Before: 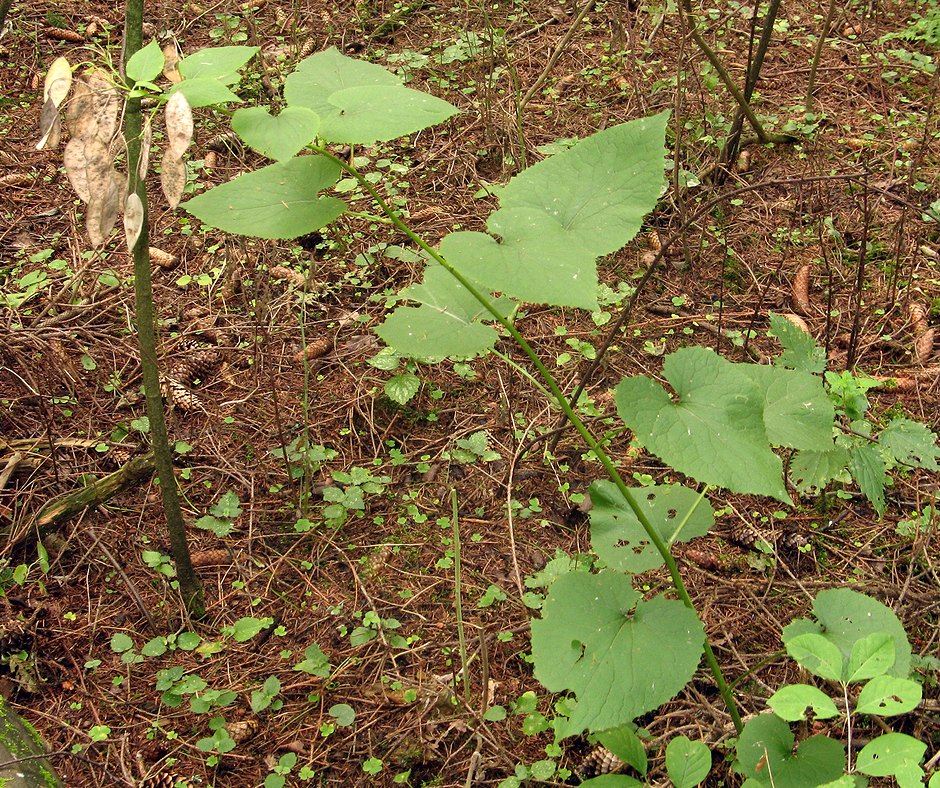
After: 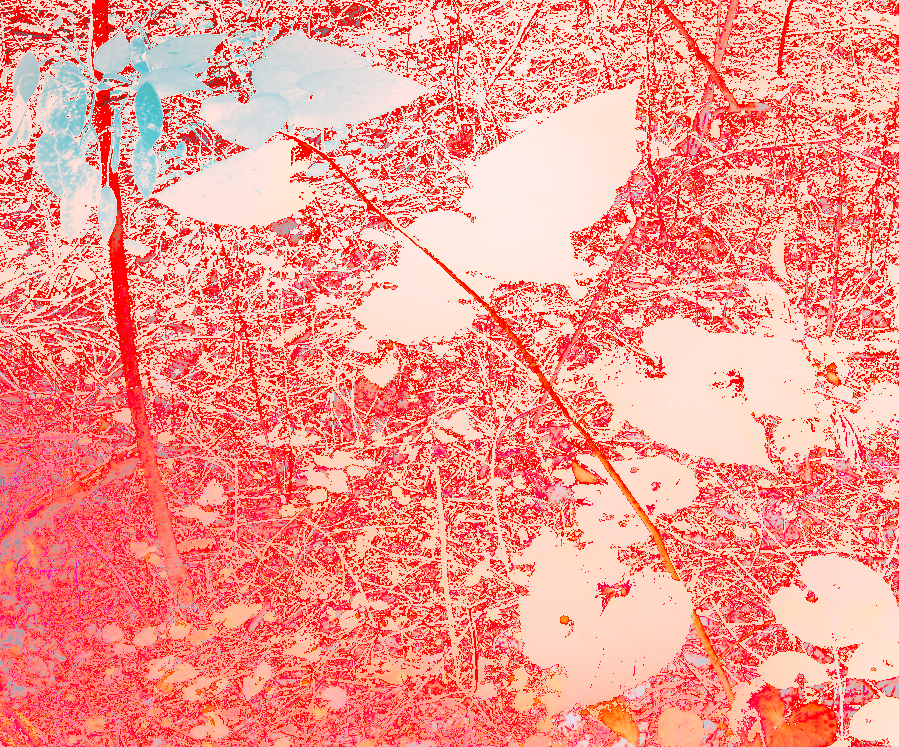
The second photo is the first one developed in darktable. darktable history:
shadows and highlights: shadows 12, white point adjustment 1.2, soften with gaussian
bloom: on, module defaults
rotate and perspective: rotation -2.12°, lens shift (vertical) 0.009, lens shift (horizontal) -0.008, automatic cropping original format, crop left 0.036, crop right 0.964, crop top 0.05, crop bottom 0.959
white balance: red 4.26, blue 1.802
